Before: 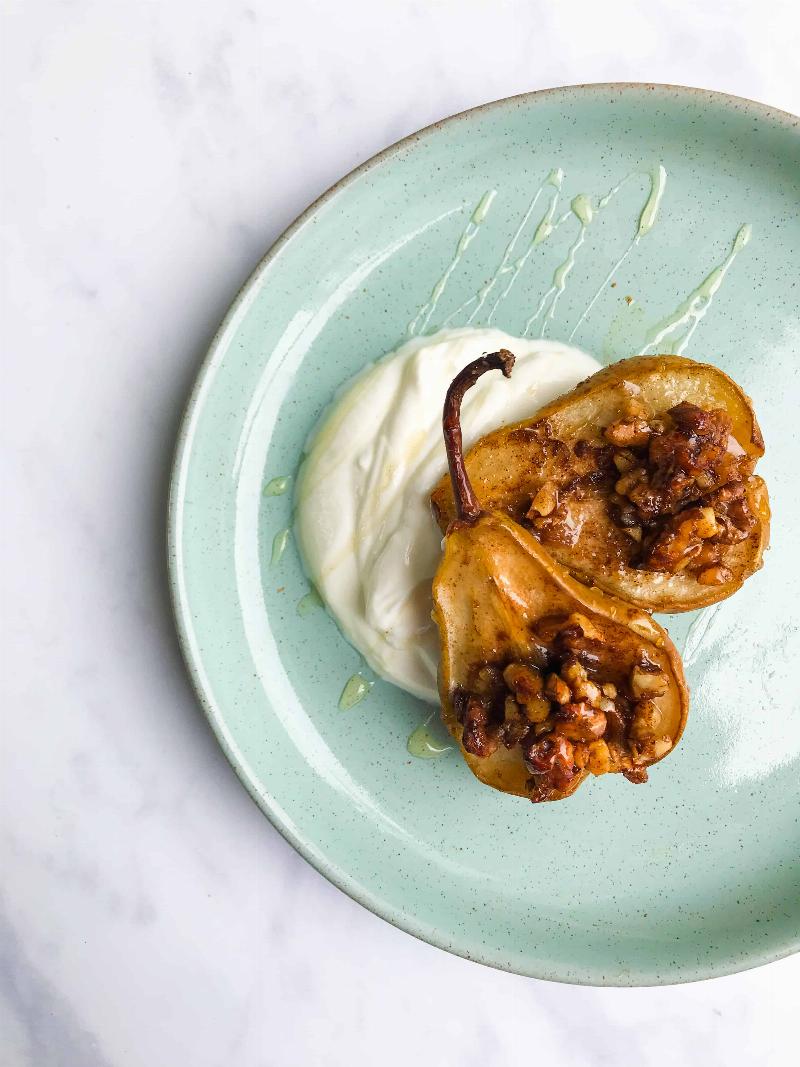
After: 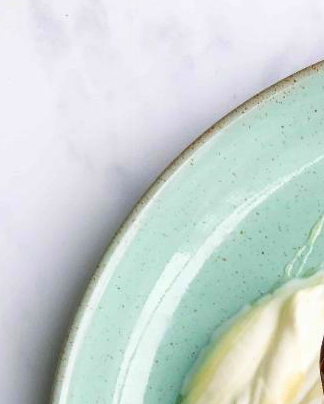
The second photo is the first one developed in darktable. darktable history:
color balance rgb: perceptual saturation grading › global saturation 20%, global vibrance 20%
crop: left 15.452%, top 5.459%, right 43.956%, bottom 56.62%
